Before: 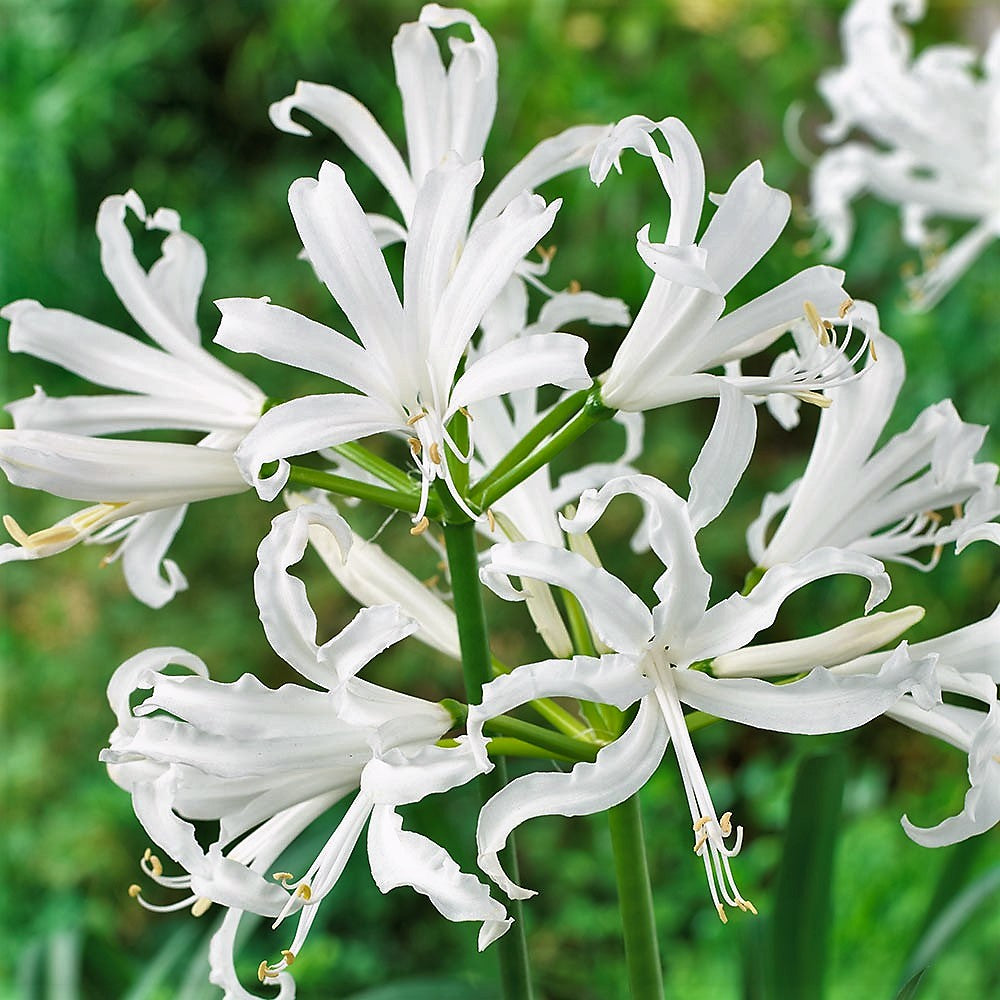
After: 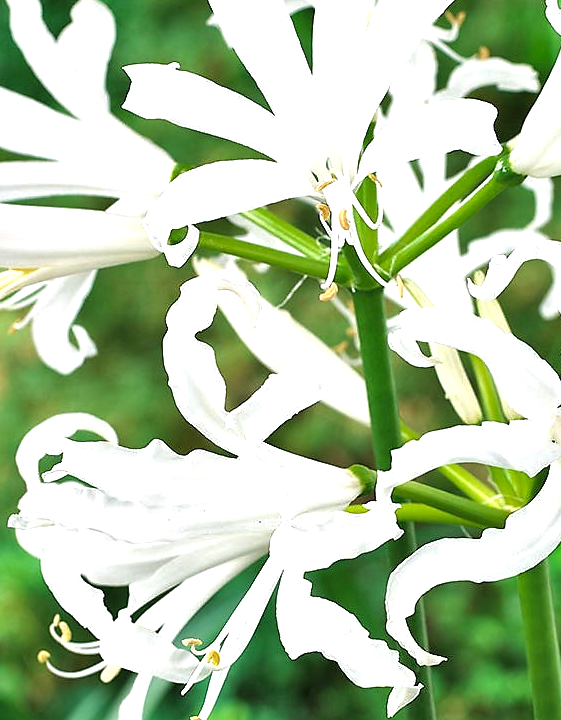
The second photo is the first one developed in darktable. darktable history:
crop: left 9.155%, top 23.404%, right 34.693%, bottom 4.566%
local contrast: mode bilateral grid, contrast 20, coarseness 49, detail 119%, midtone range 0.2
exposure: exposure 0.783 EV, compensate highlight preservation false
